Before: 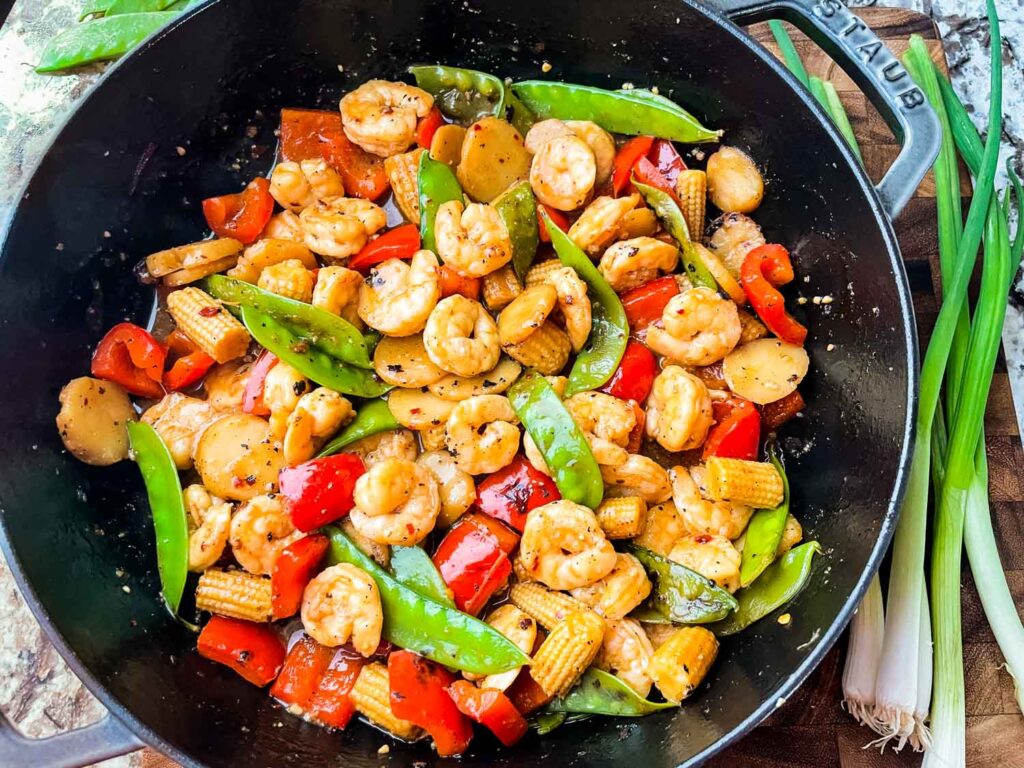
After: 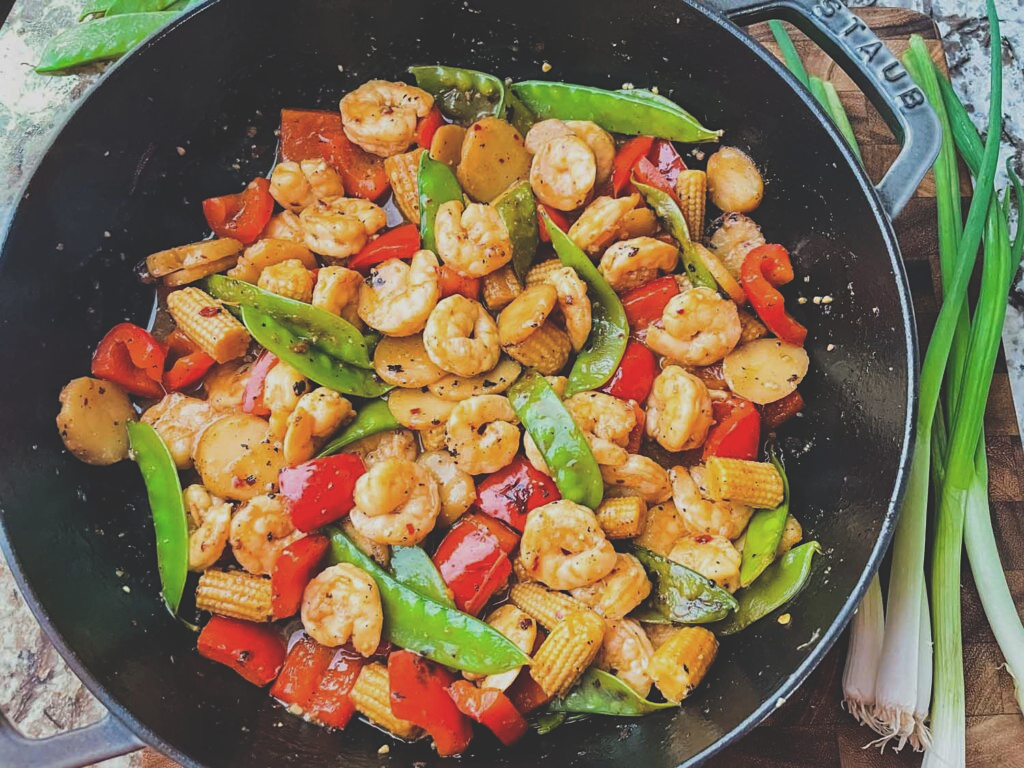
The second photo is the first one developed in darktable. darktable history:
sharpen: amount 0.2
exposure: black level correction -0.036, exposure -0.497 EV, compensate highlight preservation false
